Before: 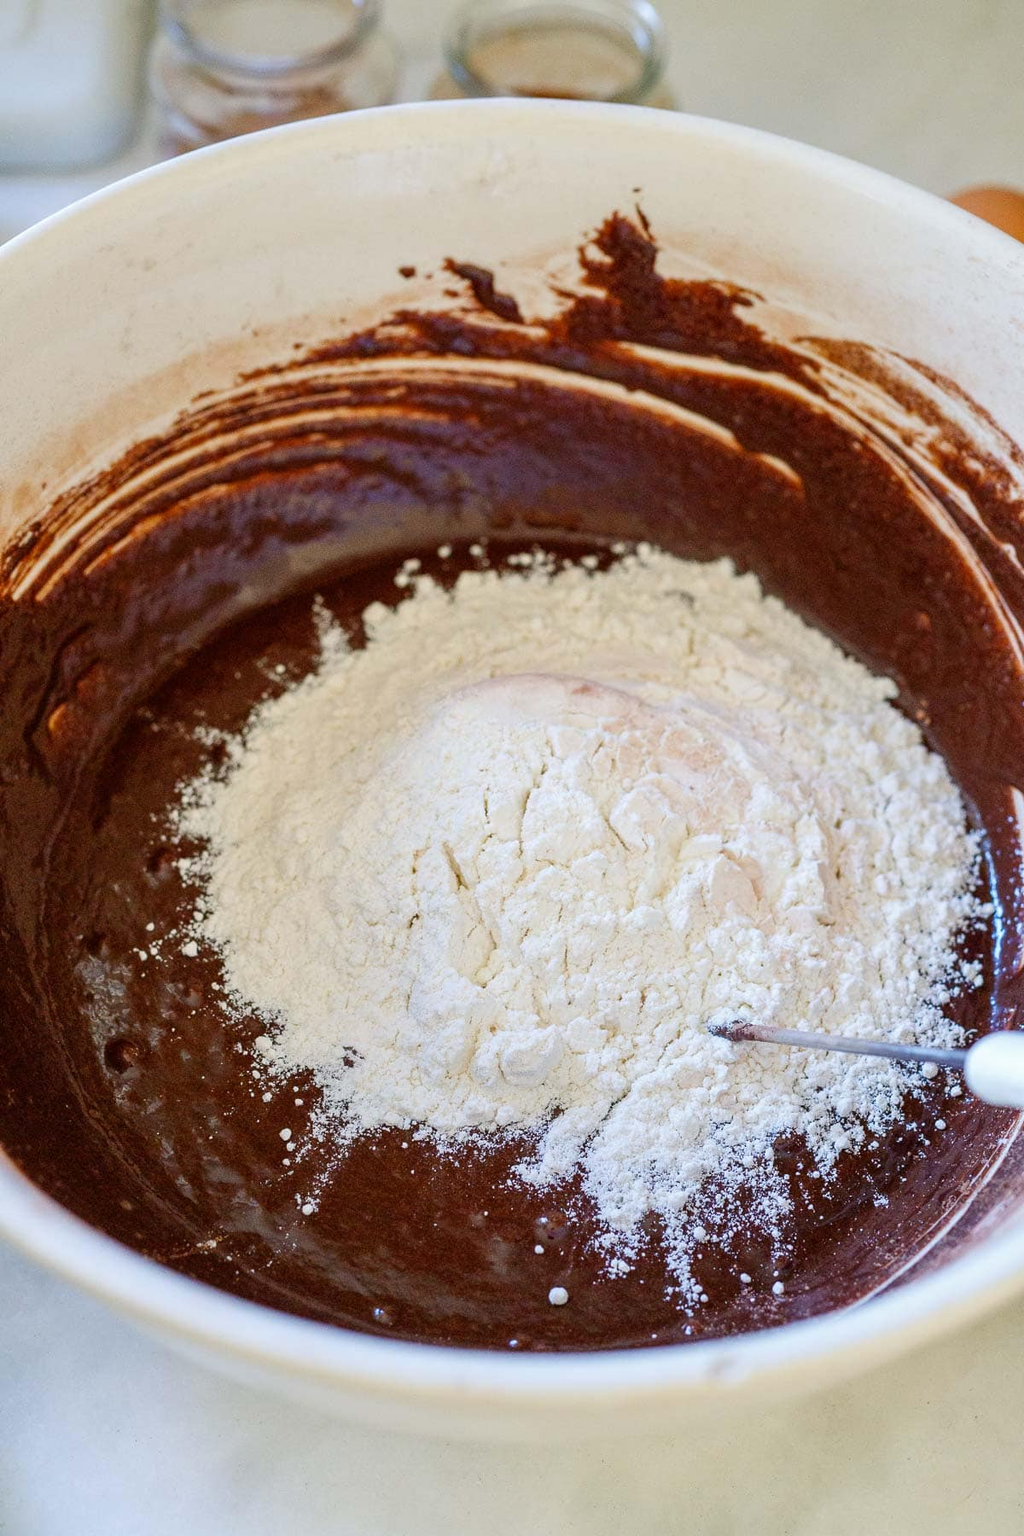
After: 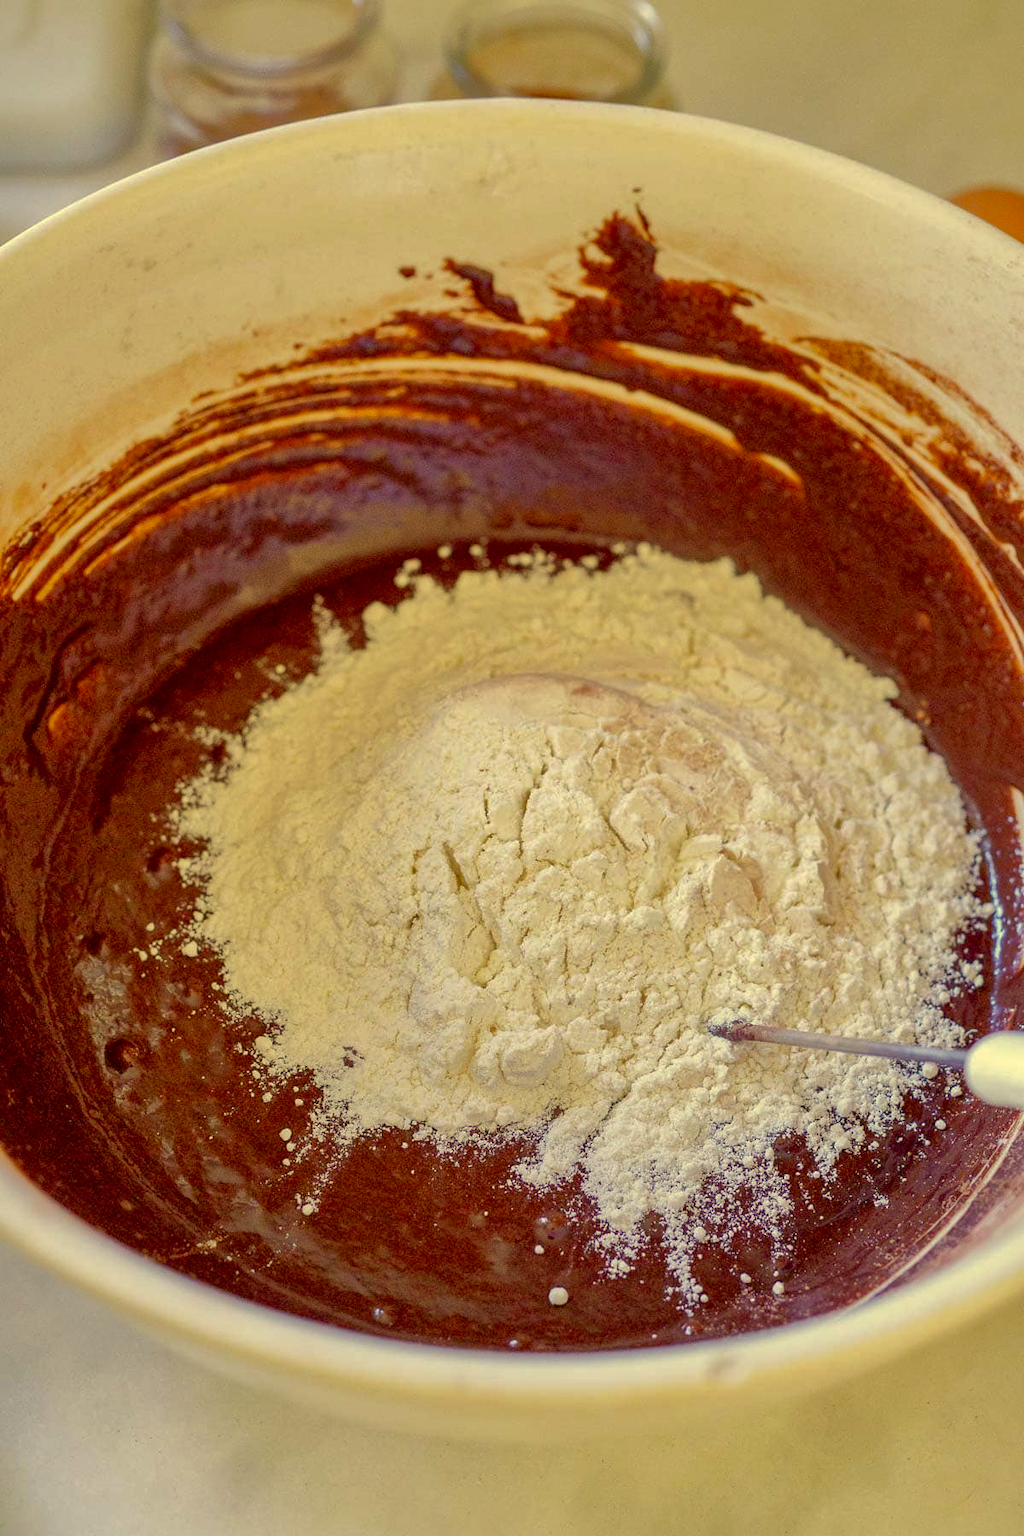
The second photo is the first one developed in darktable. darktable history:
exposure: black level correction 0.001, exposure 0.016 EV, compensate exposure bias true, compensate highlight preservation false
color correction: highlights a* -0.362, highlights b* 39.52, shadows a* 9.66, shadows b* -0.709
shadows and highlights: highlights -60.02
